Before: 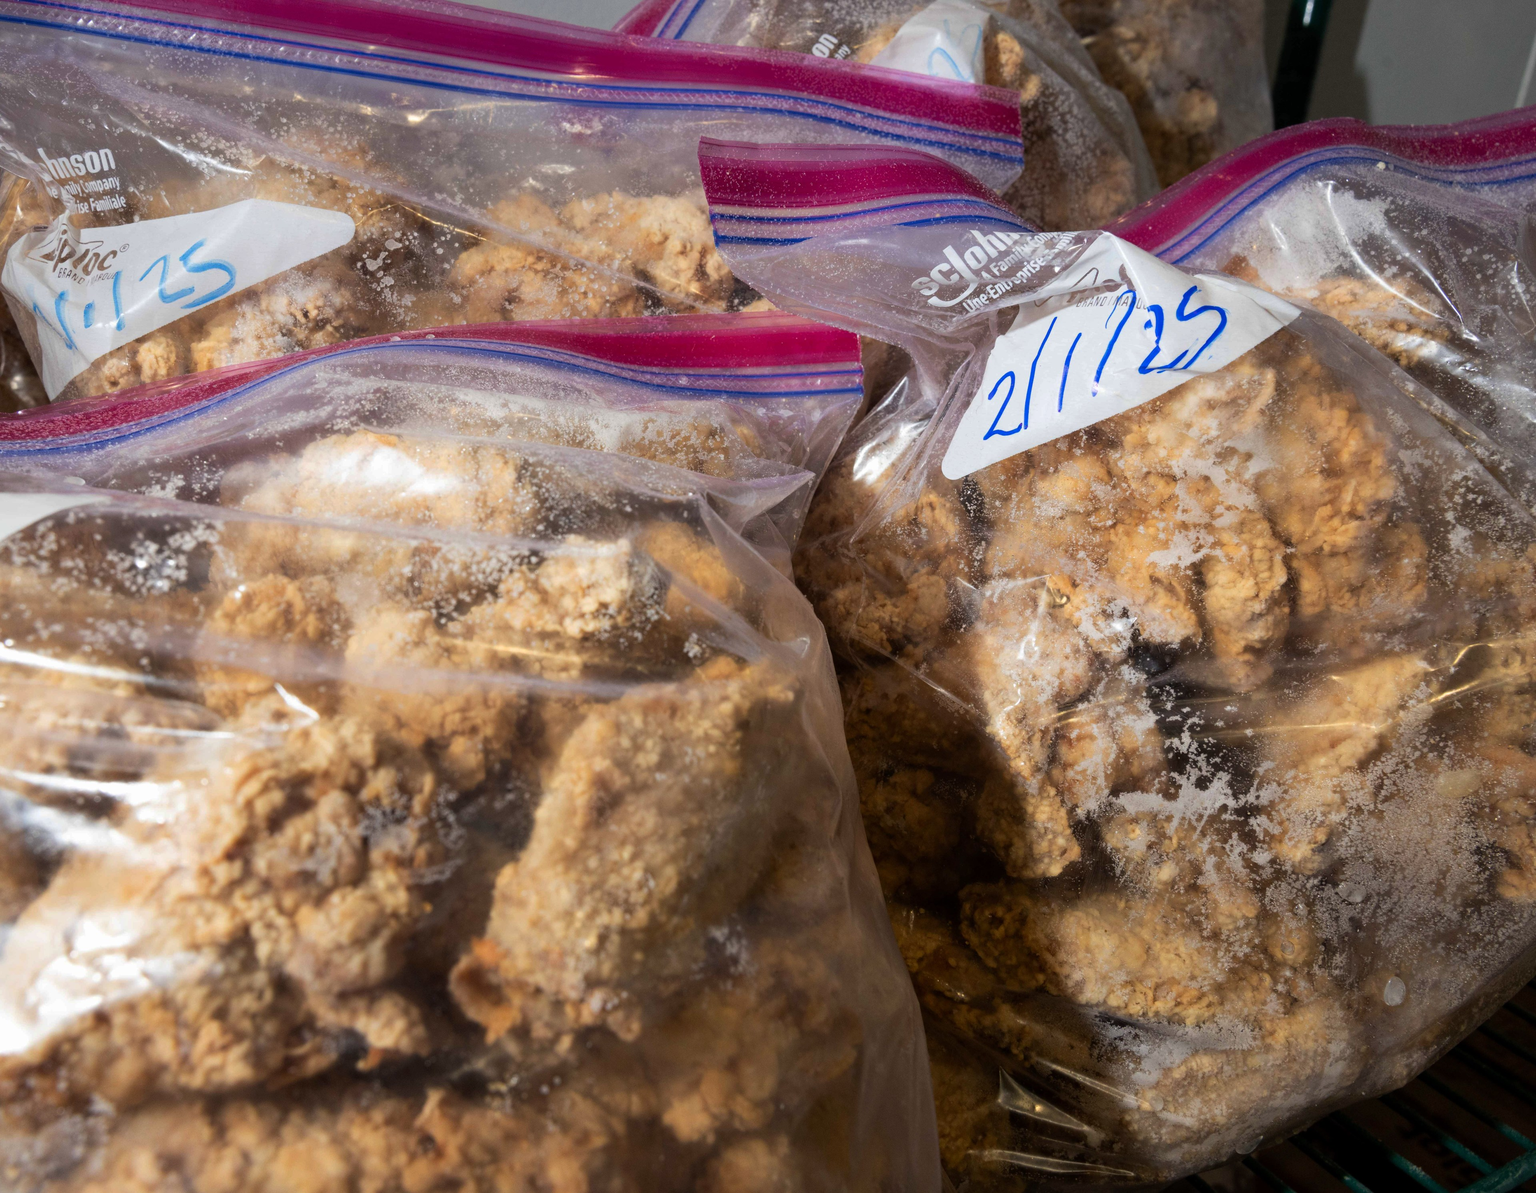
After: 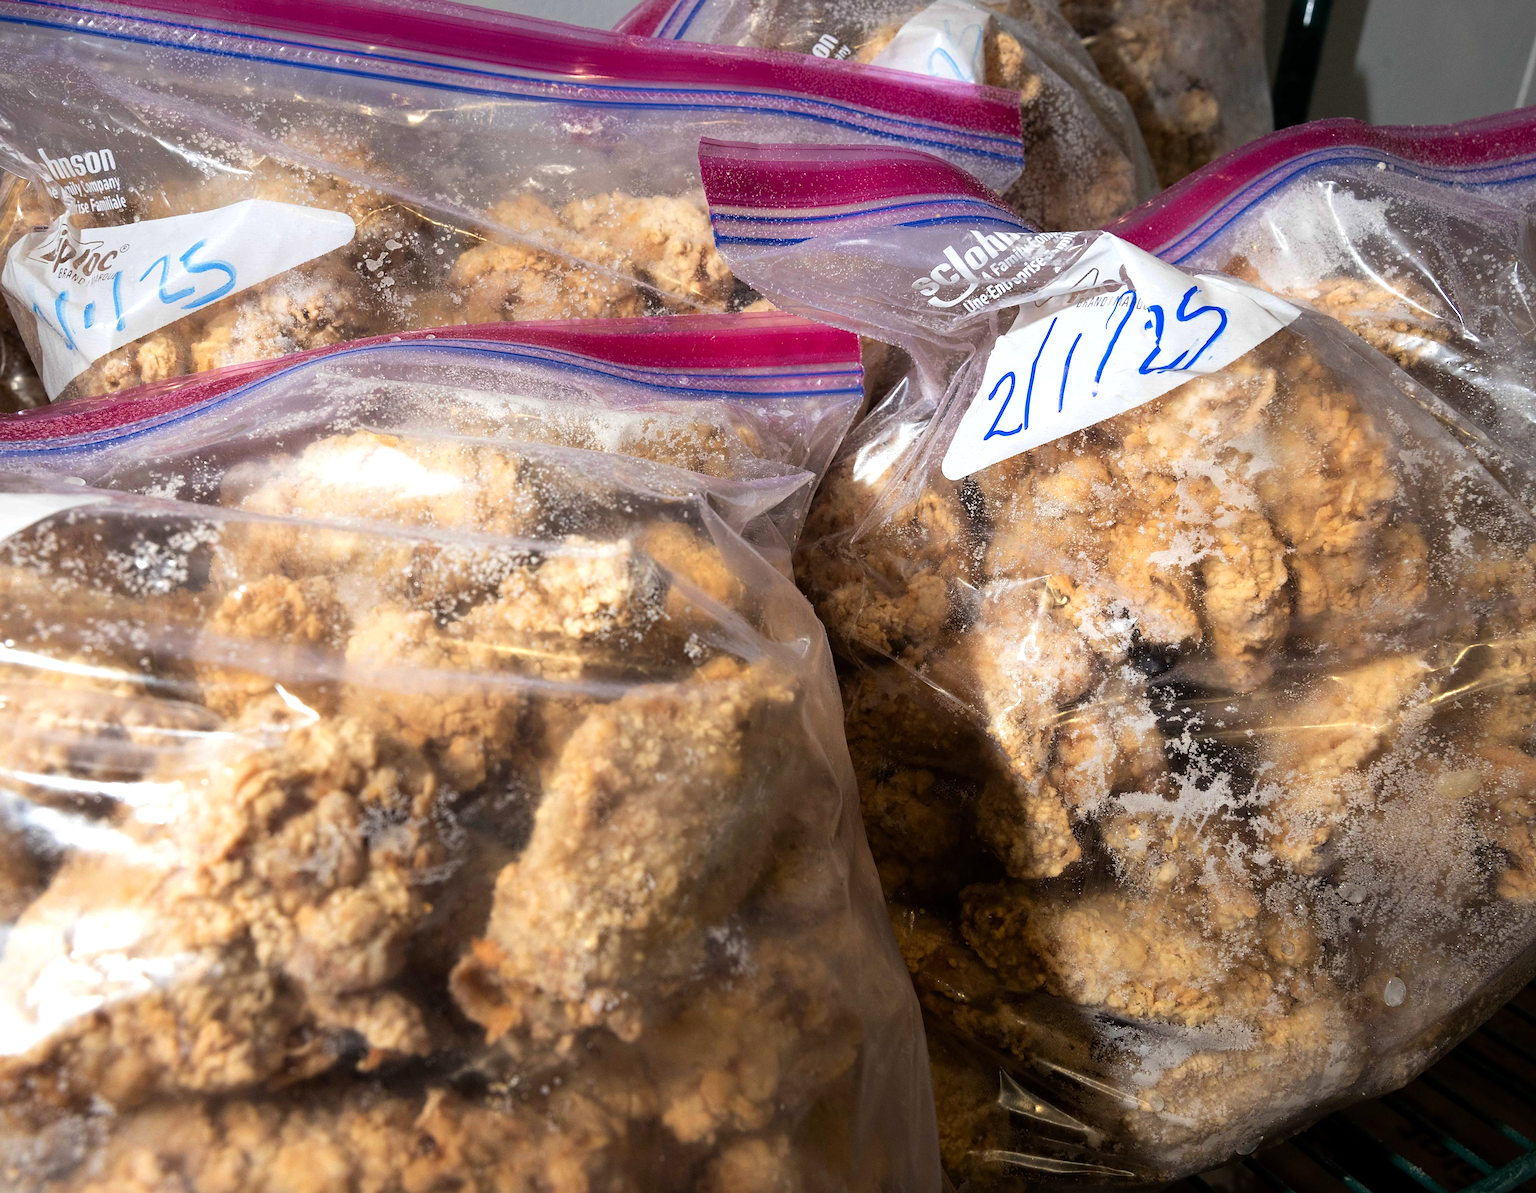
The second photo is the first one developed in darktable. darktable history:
sharpen: on, module defaults
tone equalizer: -8 EV -0.413 EV, -7 EV -0.412 EV, -6 EV -0.335 EV, -5 EV -0.253 EV, -3 EV 0.216 EV, -2 EV 0.319 EV, -1 EV 0.408 EV, +0 EV 0.392 EV
